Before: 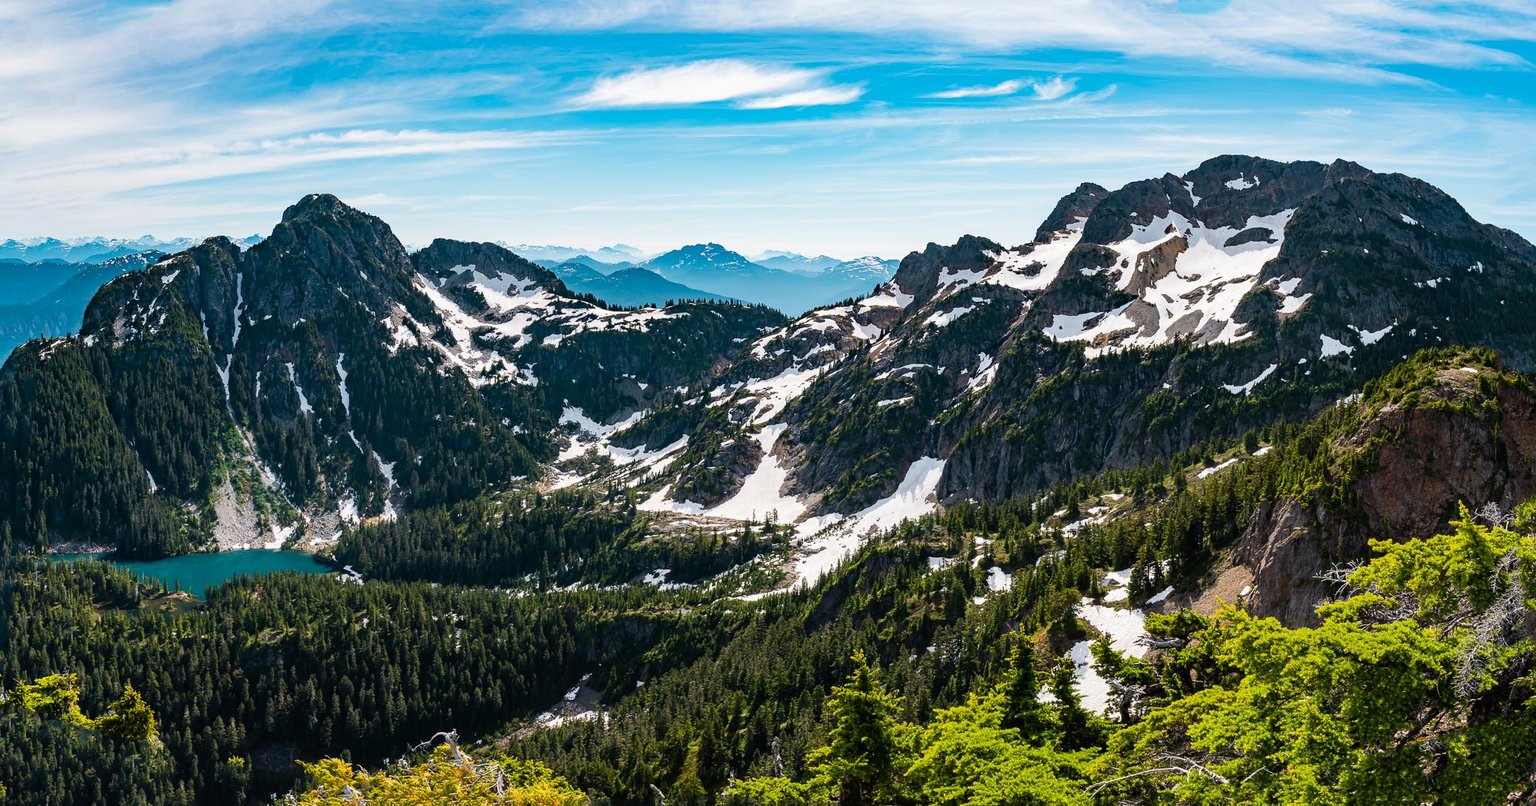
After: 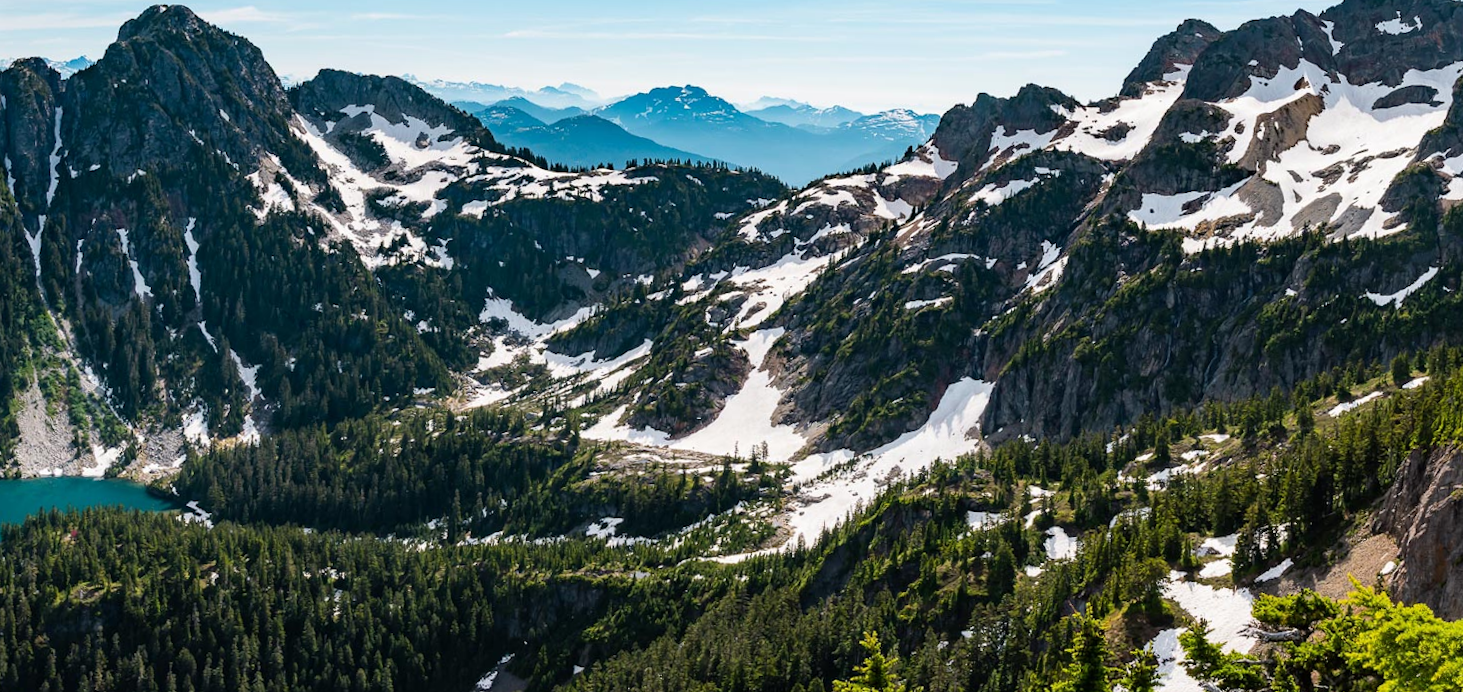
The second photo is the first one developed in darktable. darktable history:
rotate and perspective: rotation -1.77°, lens shift (horizontal) 0.004, automatic cropping off
shadows and highlights: radius 334.93, shadows 63.48, highlights 6.06, compress 87.7%, highlights color adjustment 39.73%, soften with gaussian
crop and rotate: angle -3.37°, left 9.79%, top 20.73%, right 12.42%, bottom 11.82%
